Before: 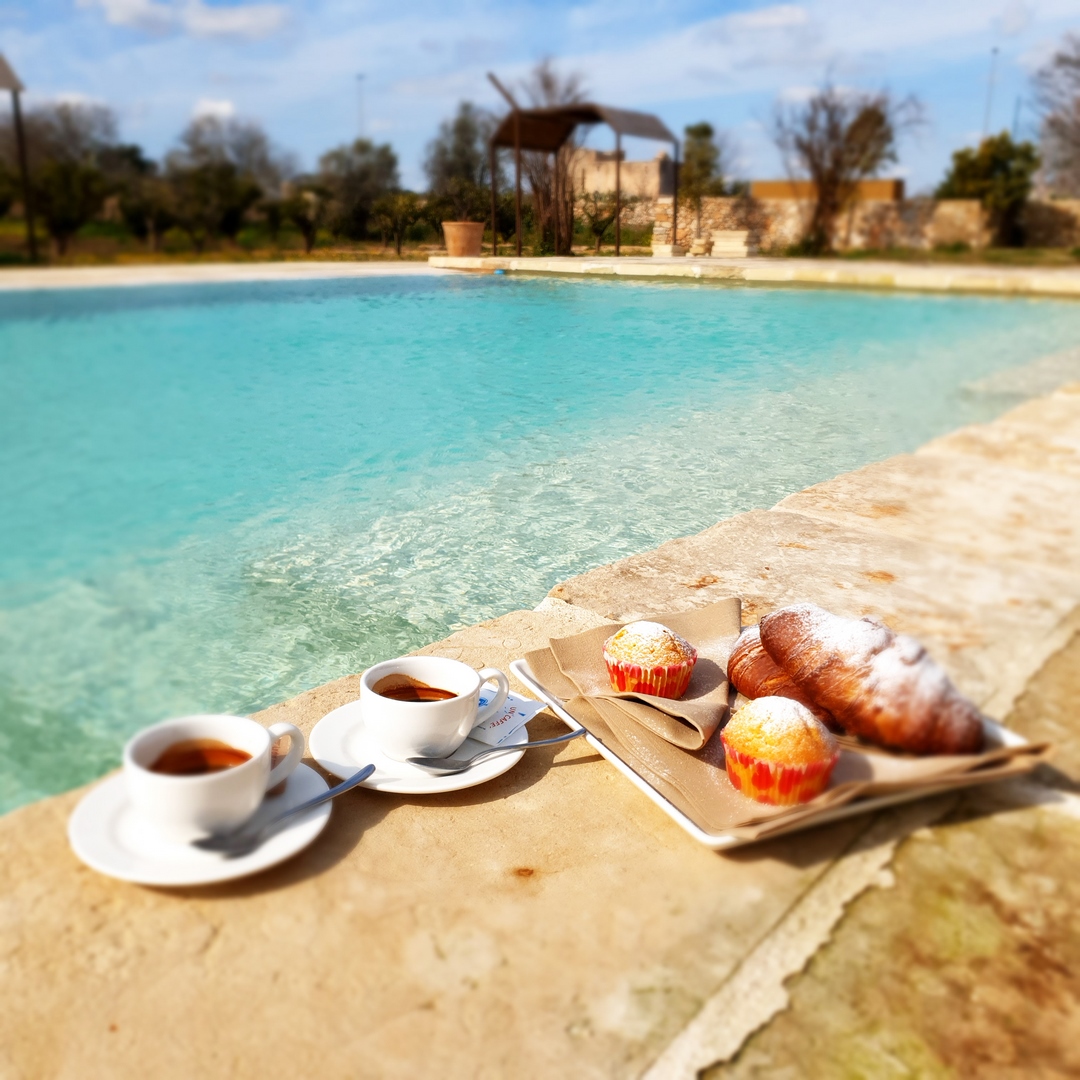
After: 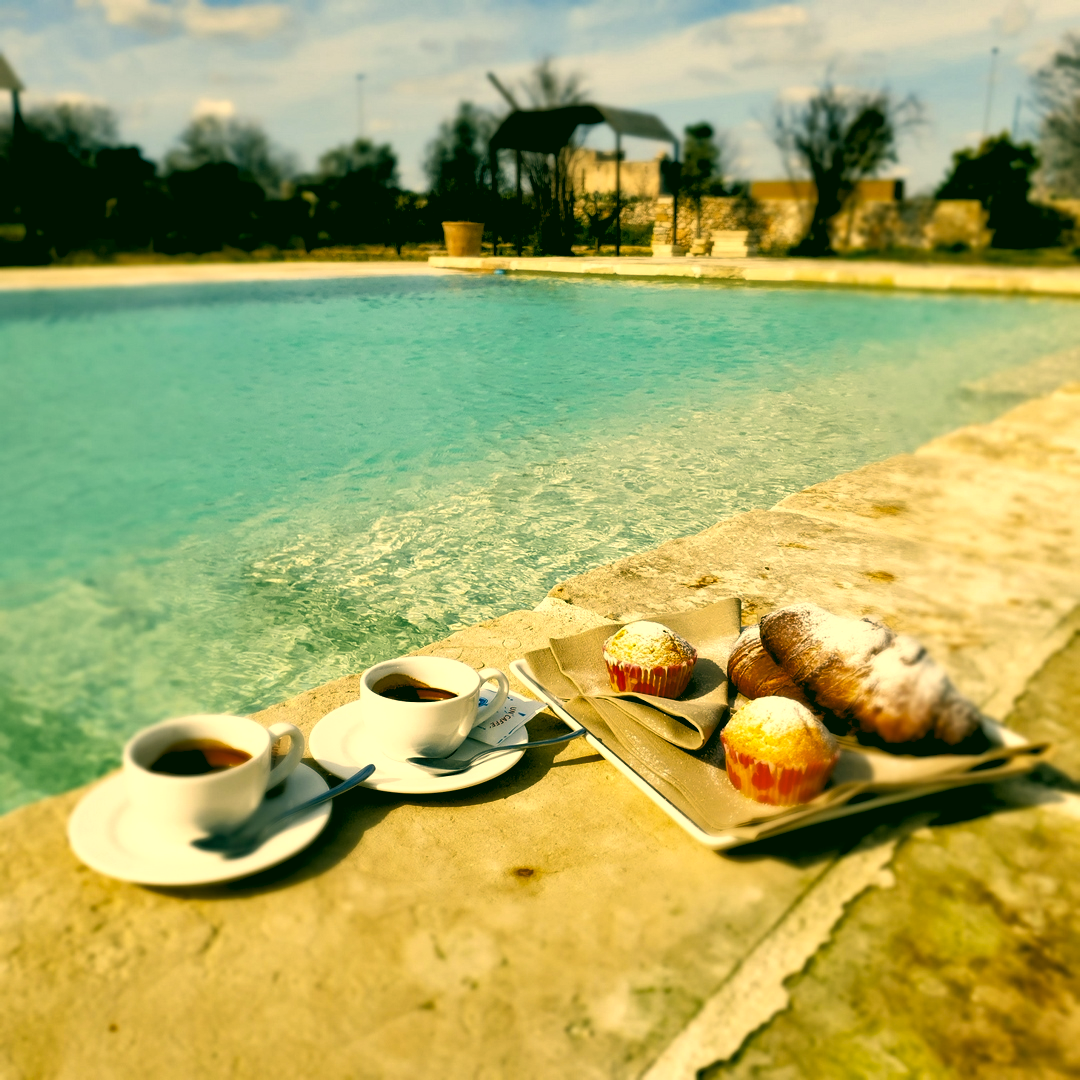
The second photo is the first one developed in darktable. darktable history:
color correction: highlights a* 5.62, highlights b* 33.57, shadows a* -25.86, shadows b* 4.02
shadows and highlights: soften with gaussian
rgb levels: levels [[0.034, 0.472, 0.904], [0, 0.5, 1], [0, 0.5, 1]]
